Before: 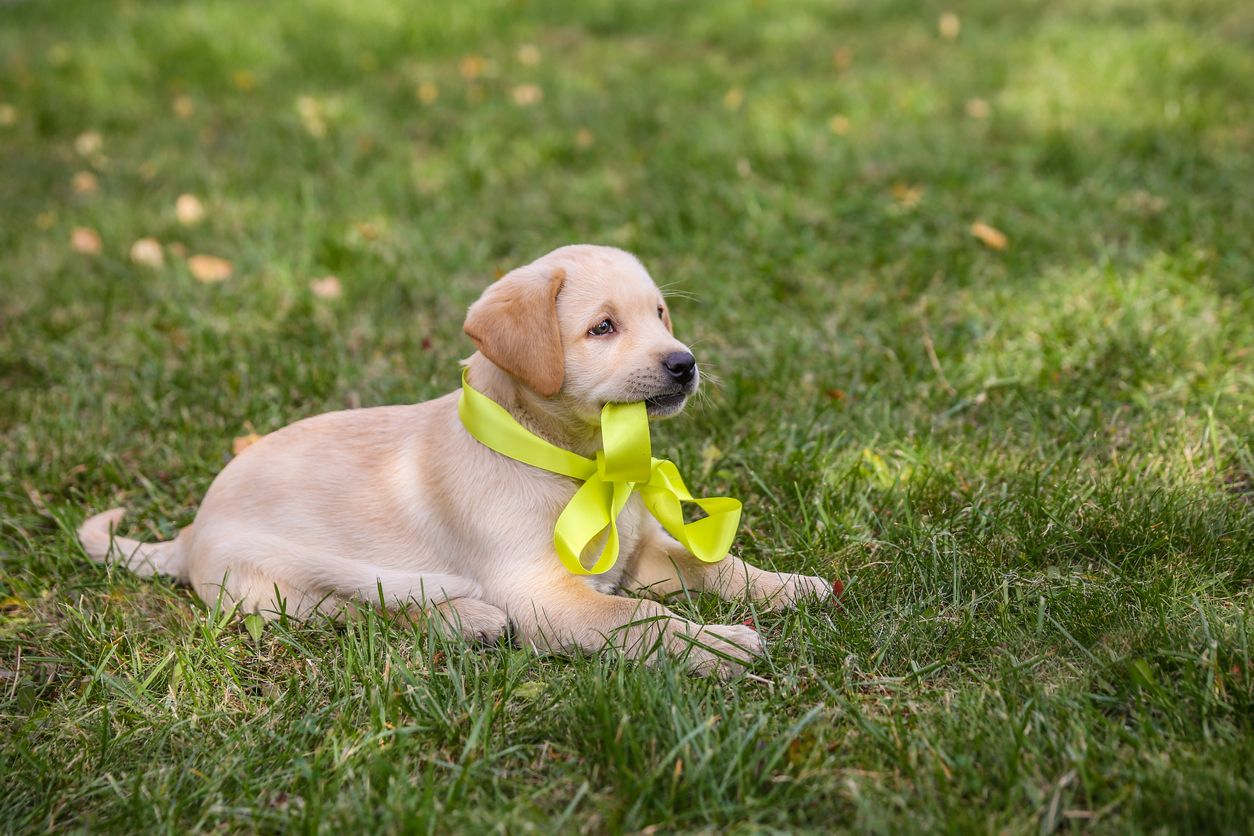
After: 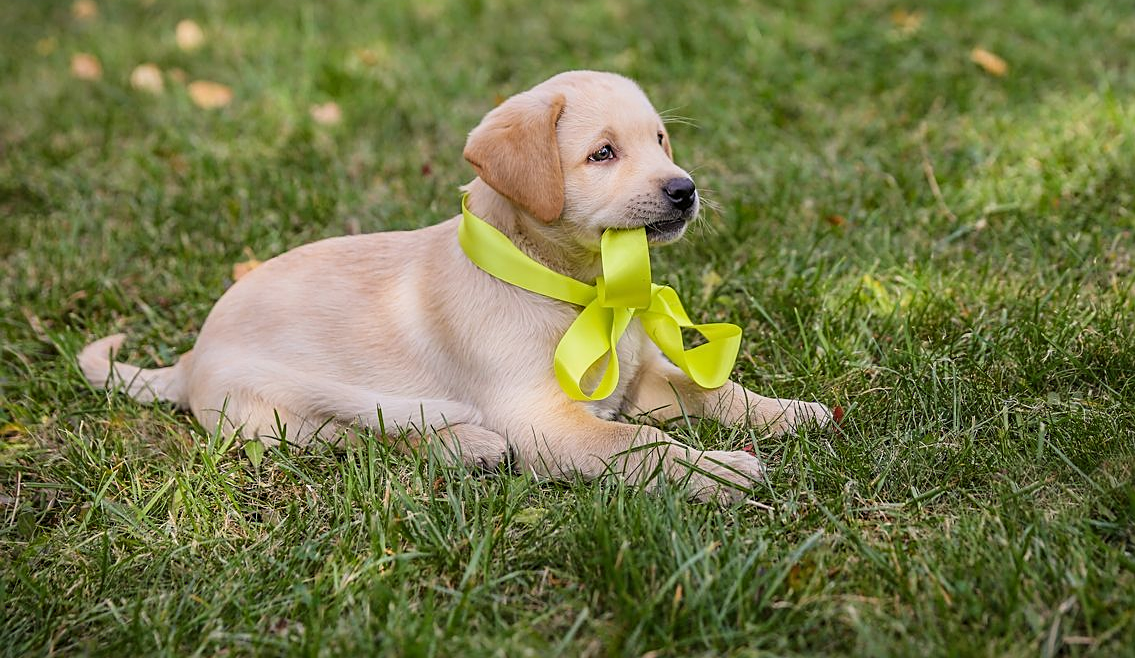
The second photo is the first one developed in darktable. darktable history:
filmic rgb: black relative exposure -11.35 EV, white relative exposure 3.22 EV, hardness 6.76, color science v6 (2022)
sharpen: on, module defaults
crop: top 20.916%, right 9.437%, bottom 0.316%
